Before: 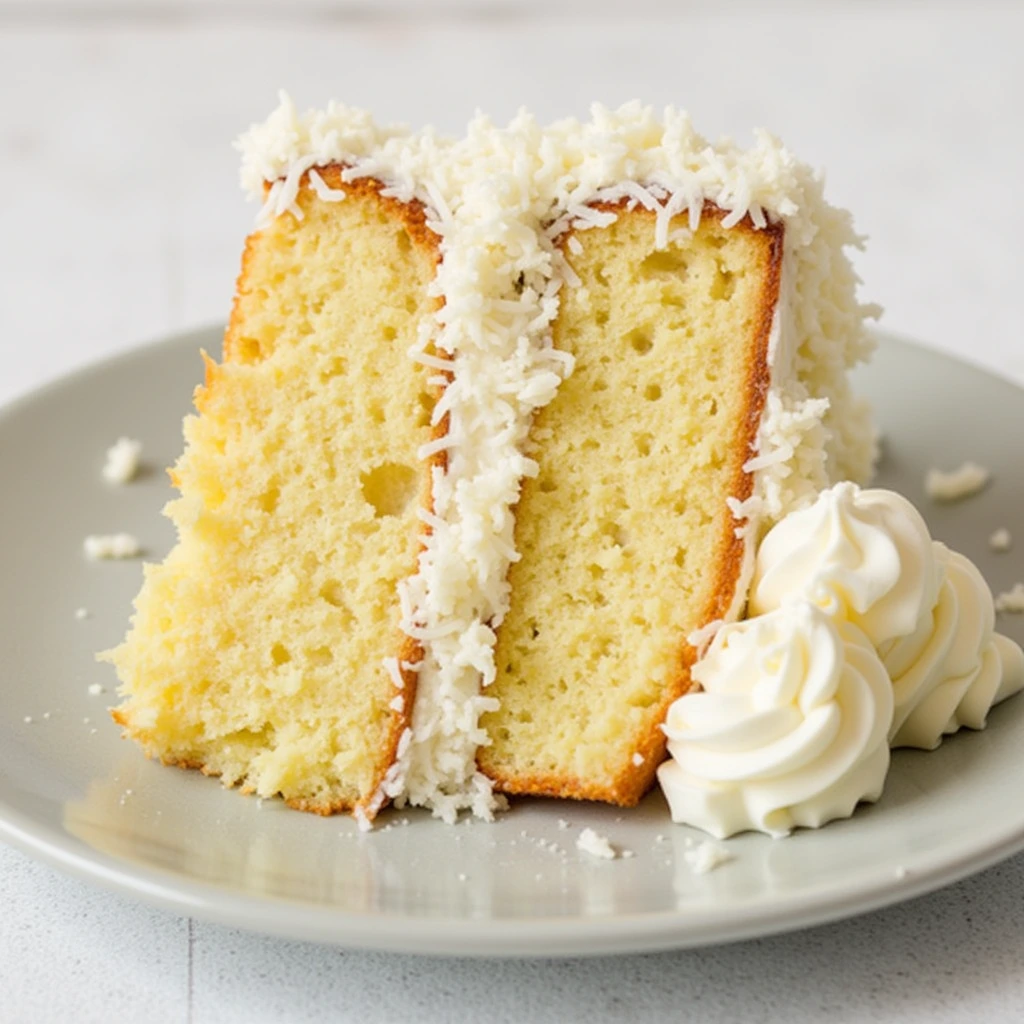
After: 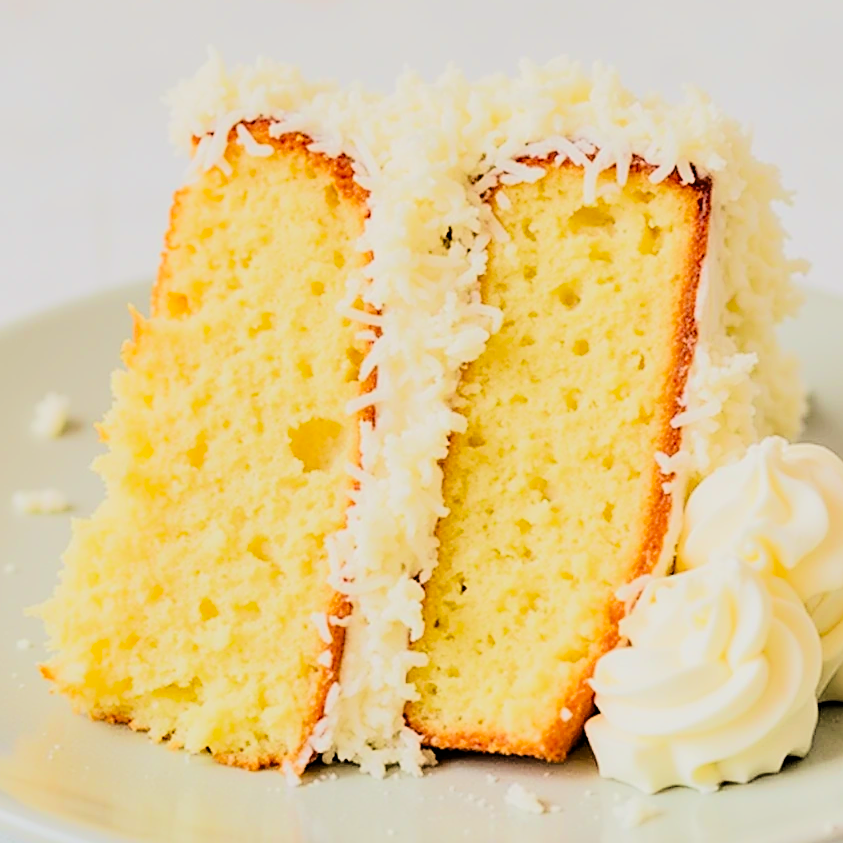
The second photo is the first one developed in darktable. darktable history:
tone equalizer: -7 EV 0.14 EV, -6 EV 0.629 EV, -5 EV 1.19 EV, -4 EV 1.31 EV, -3 EV 1.13 EV, -2 EV 0.6 EV, -1 EV 0.153 EV, edges refinement/feathering 500, mask exposure compensation -1.57 EV, preserve details no
tone curve: curves: ch0 [(0, 0) (0.003, 0.004) (0.011, 0.015) (0.025, 0.033) (0.044, 0.058) (0.069, 0.091) (0.1, 0.131) (0.136, 0.178) (0.177, 0.232) (0.224, 0.294) (0.277, 0.362) (0.335, 0.434) (0.399, 0.512) (0.468, 0.582) (0.543, 0.646) (0.623, 0.713) (0.709, 0.783) (0.801, 0.876) (0.898, 0.938) (1, 1)], color space Lab, independent channels, preserve colors none
filmic rgb: black relative exposure -7.75 EV, white relative exposure 4.39 EV, target black luminance 0%, hardness 3.76, latitude 50.74%, contrast 1.068, highlights saturation mix 9.4%, shadows ↔ highlights balance -0.243%
shadows and highlights: low approximation 0.01, soften with gaussian
crop and rotate: left 7.123%, top 4.476%, right 10.52%, bottom 13.164%
sharpen: on, module defaults
velvia: strength 24.35%
